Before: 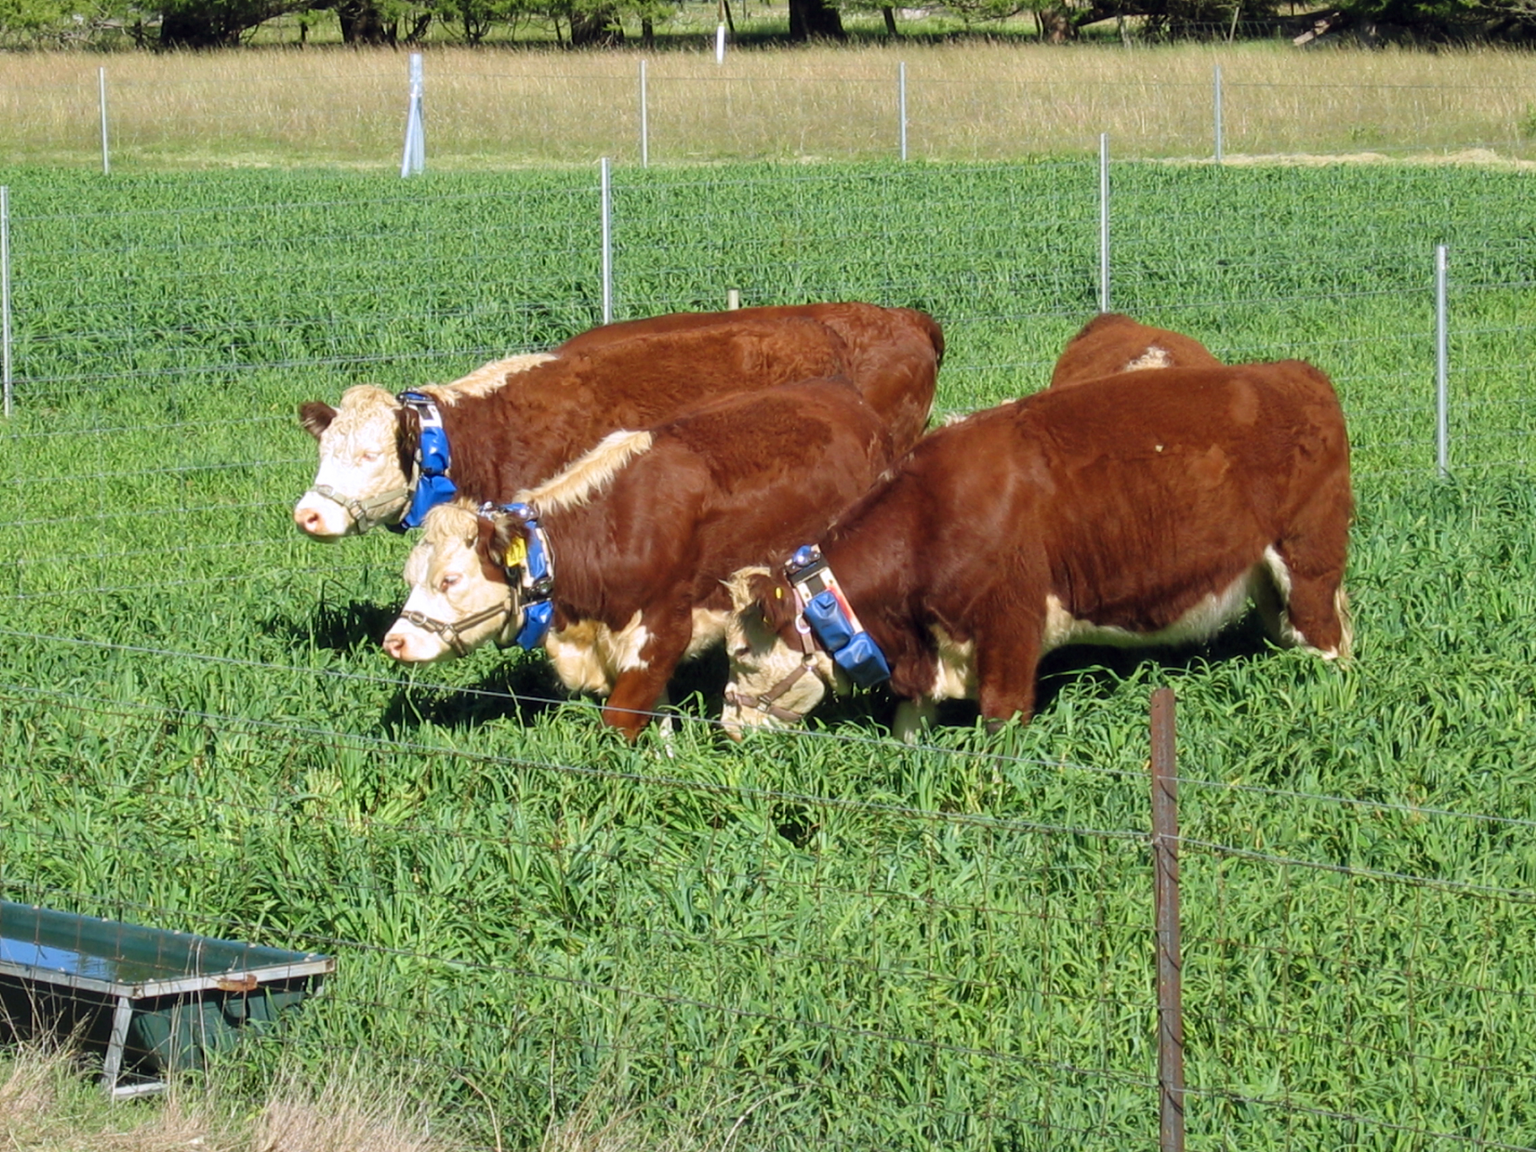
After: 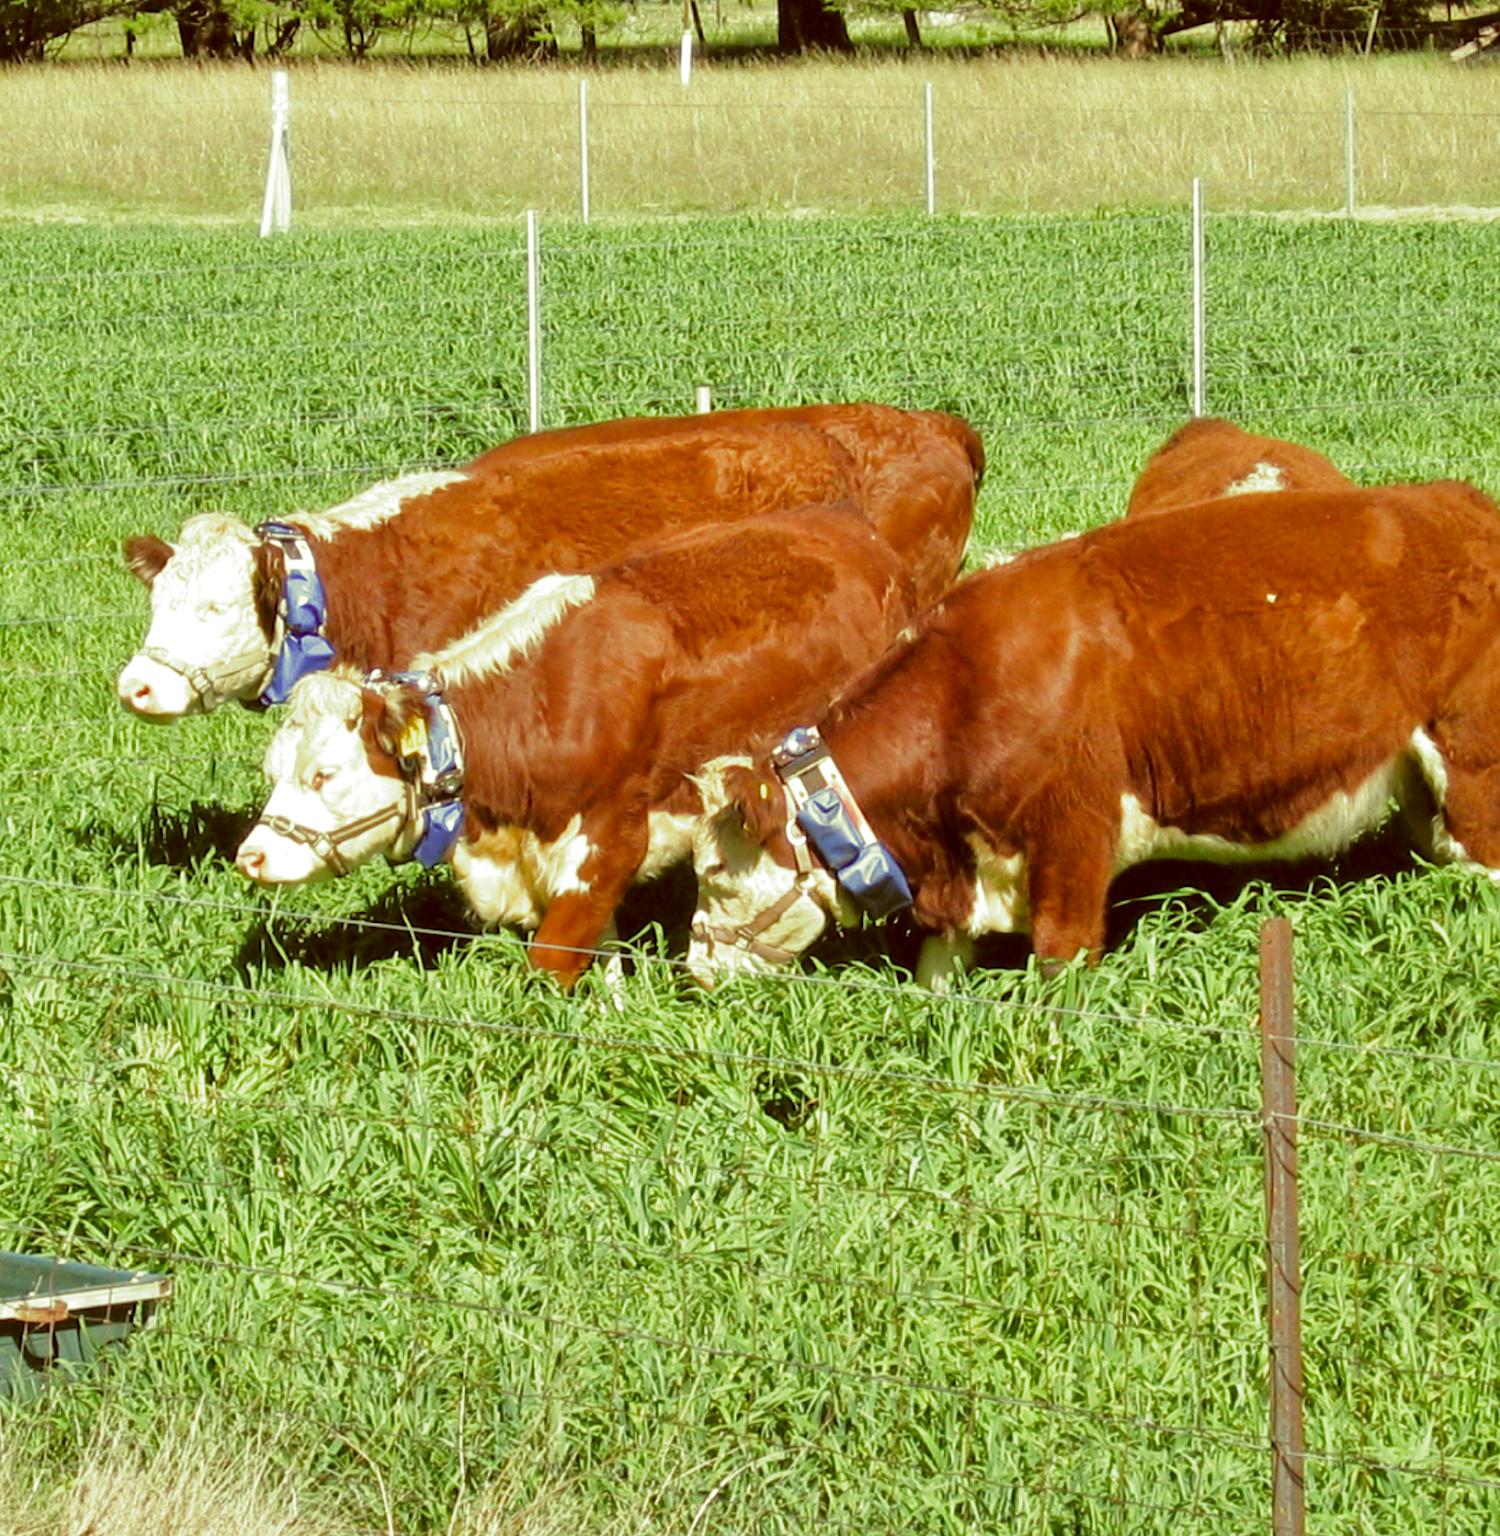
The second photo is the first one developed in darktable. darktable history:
split-toning: shadows › hue 290.82°, shadows › saturation 0.34, highlights › saturation 0.38, balance 0, compress 50%
color correction: highlights a* -5.3, highlights b* 9.8, shadows a* 9.8, shadows b* 24.26
exposure: exposure 0.3 EV, compensate highlight preservation false
crop: left 13.443%, right 13.31%
tone equalizer: -8 EV 0.001 EV, -7 EV -0.004 EV, -6 EV 0.009 EV, -5 EV 0.032 EV, -4 EV 0.276 EV, -3 EV 0.644 EV, -2 EV 0.584 EV, -1 EV 0.187 EV, +0 EV 0.024 EV
